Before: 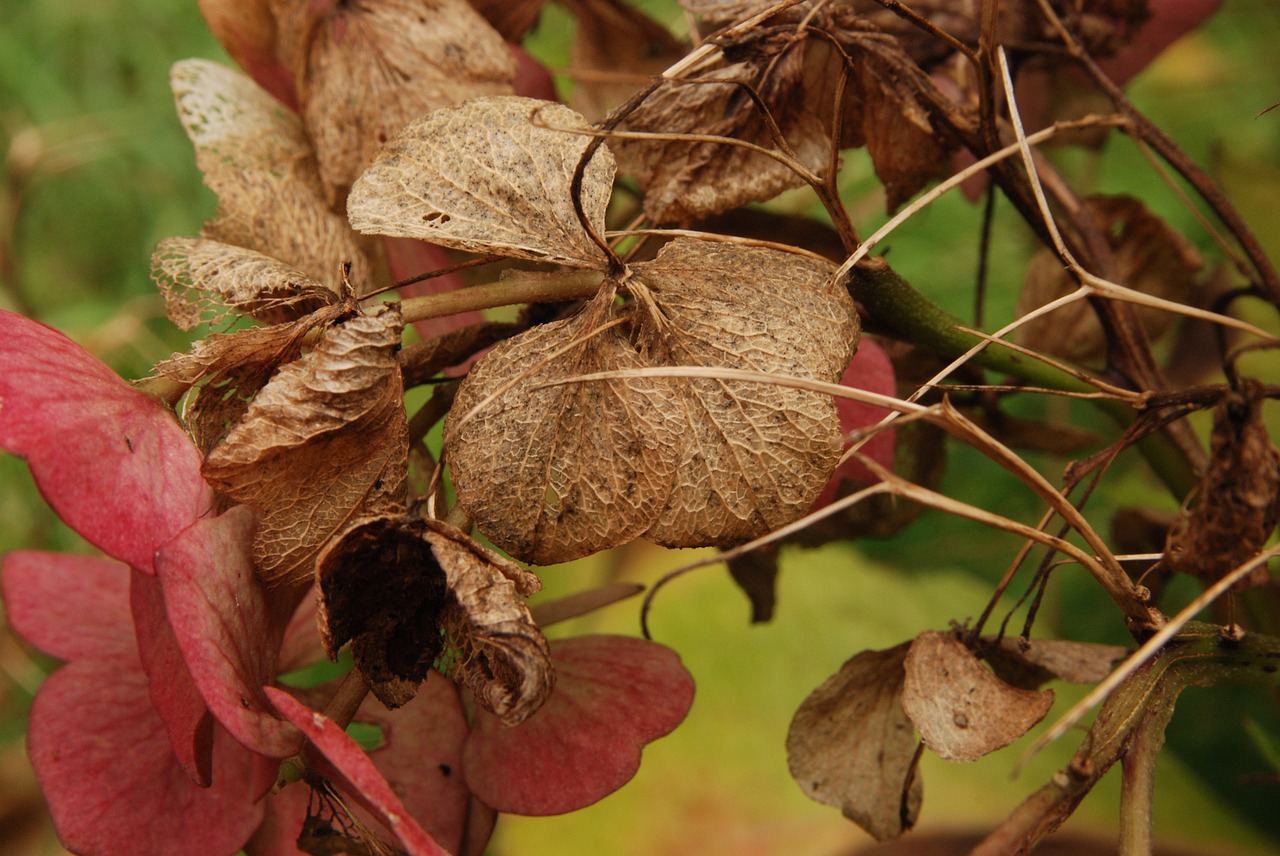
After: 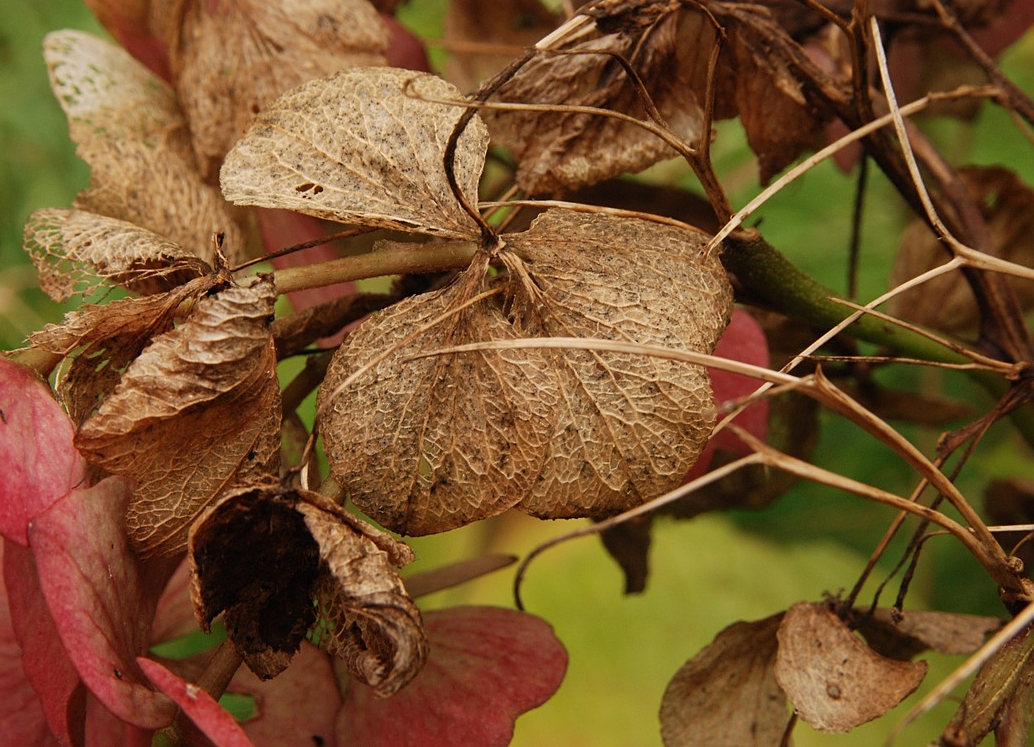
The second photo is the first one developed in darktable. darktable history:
sharpen: amount 0.212
crop: left 9.958%, top 3.486%, right 9.238%, bottom 9.15%
